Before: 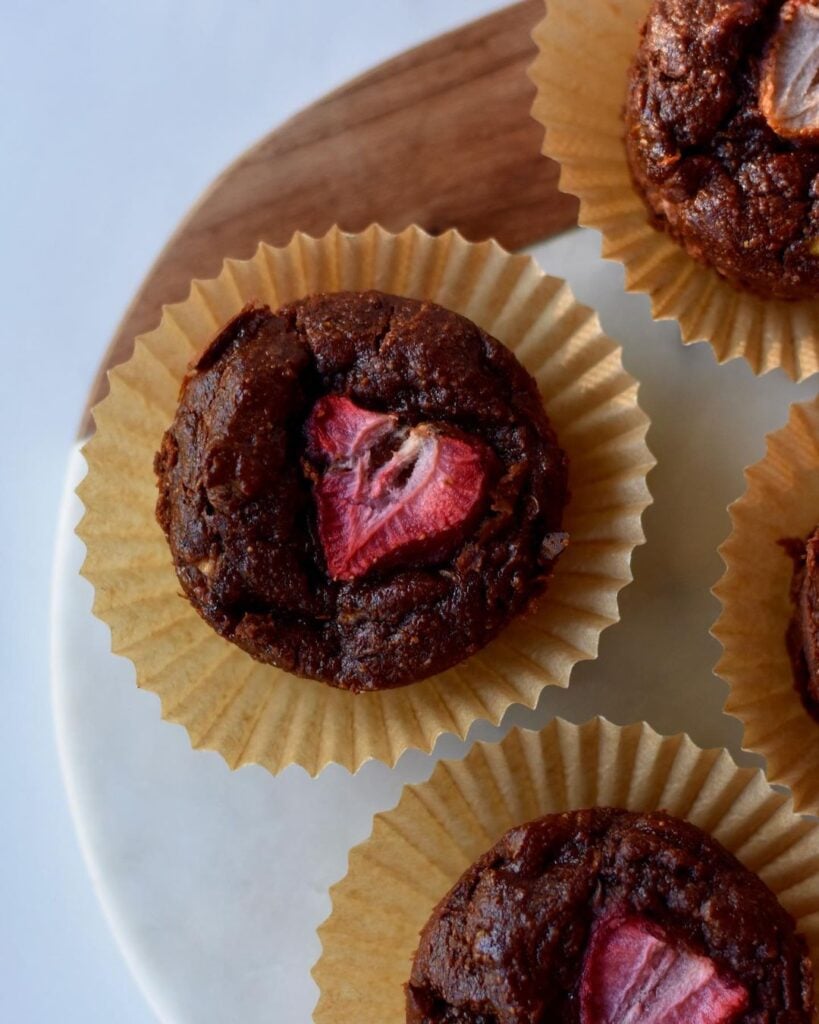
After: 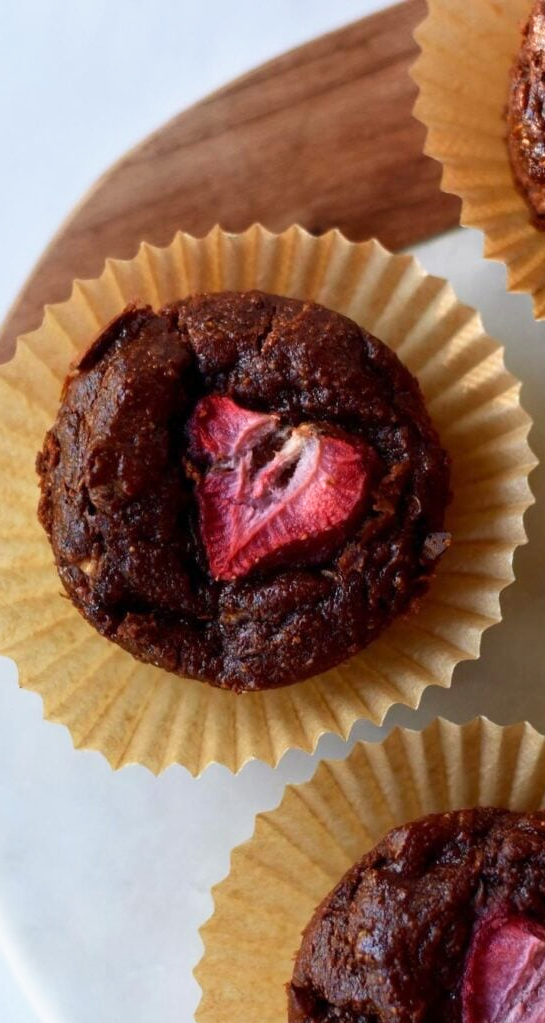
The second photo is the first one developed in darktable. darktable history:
tone equalizer: on, module defaults
crop and rotate: left 14.436%, right 18.898%
base curve: curves: ch0 [(0, 0) (0.688, 0.865) (1, 1)], preserve colors none
